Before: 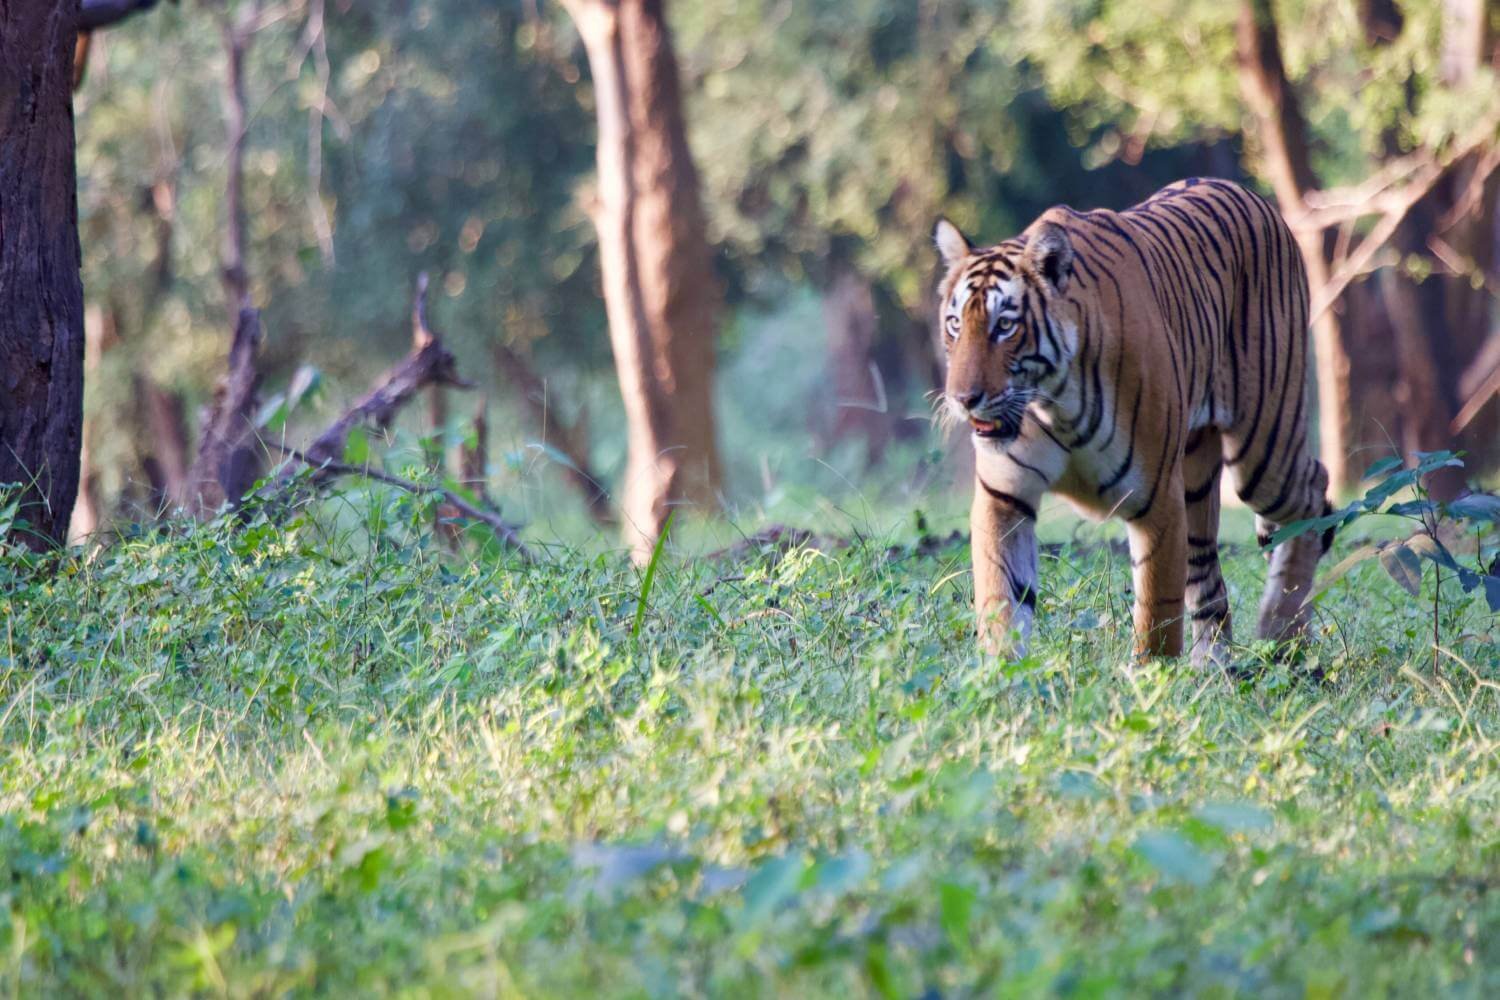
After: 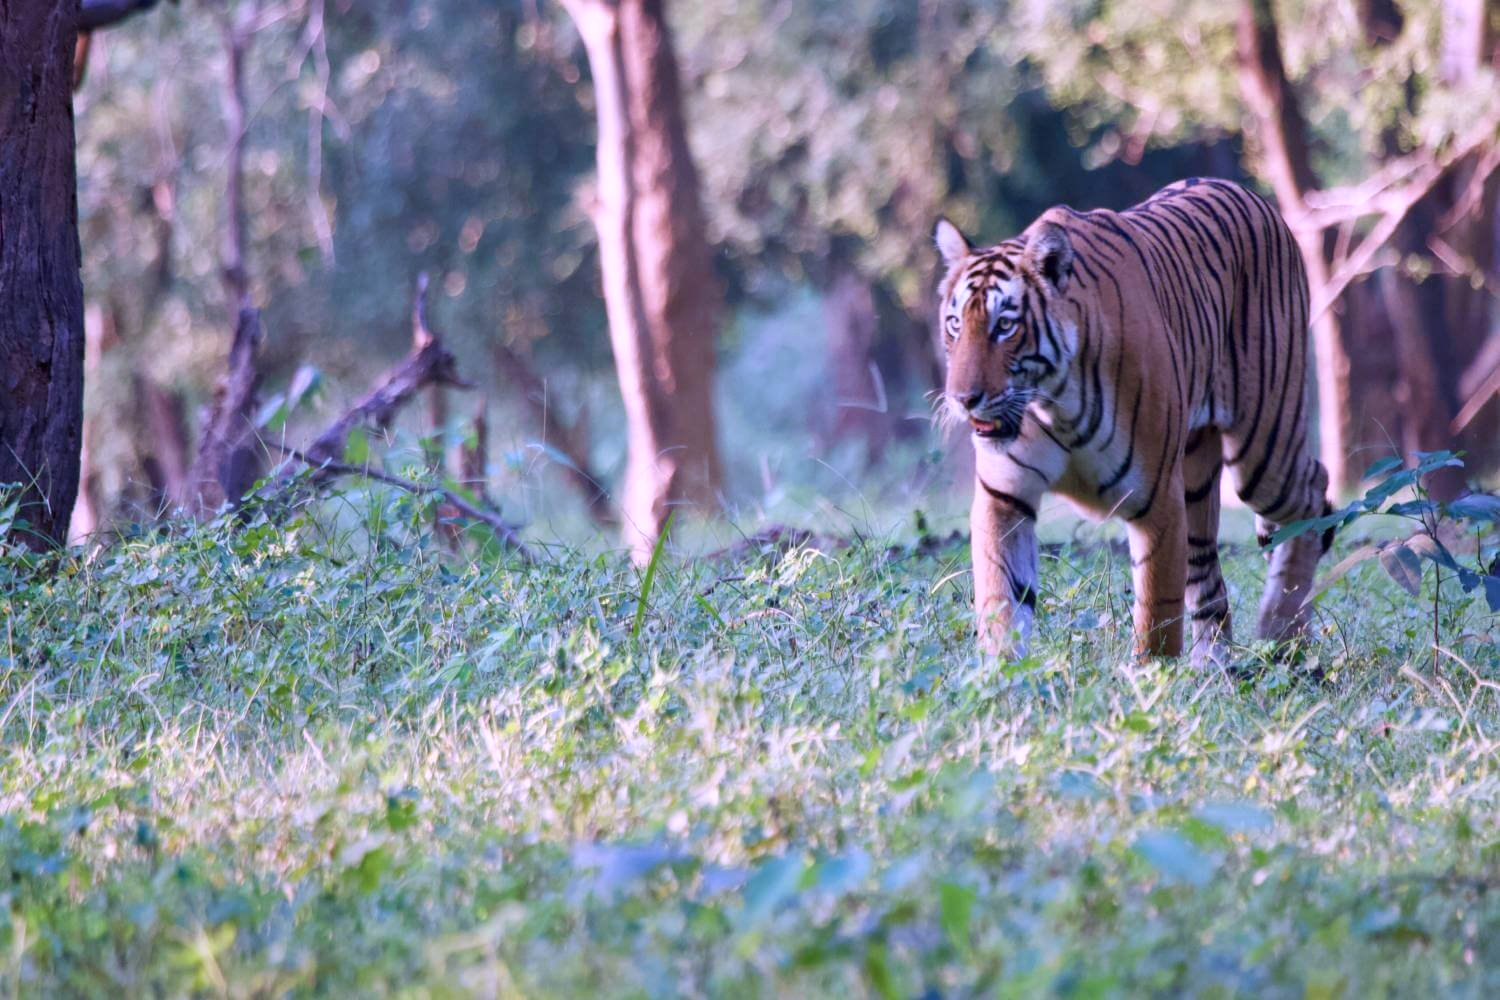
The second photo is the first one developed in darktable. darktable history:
color correction: highlights a* 15.03, highlights b* -25.07
white balance: red 0.976, blue 1.04
